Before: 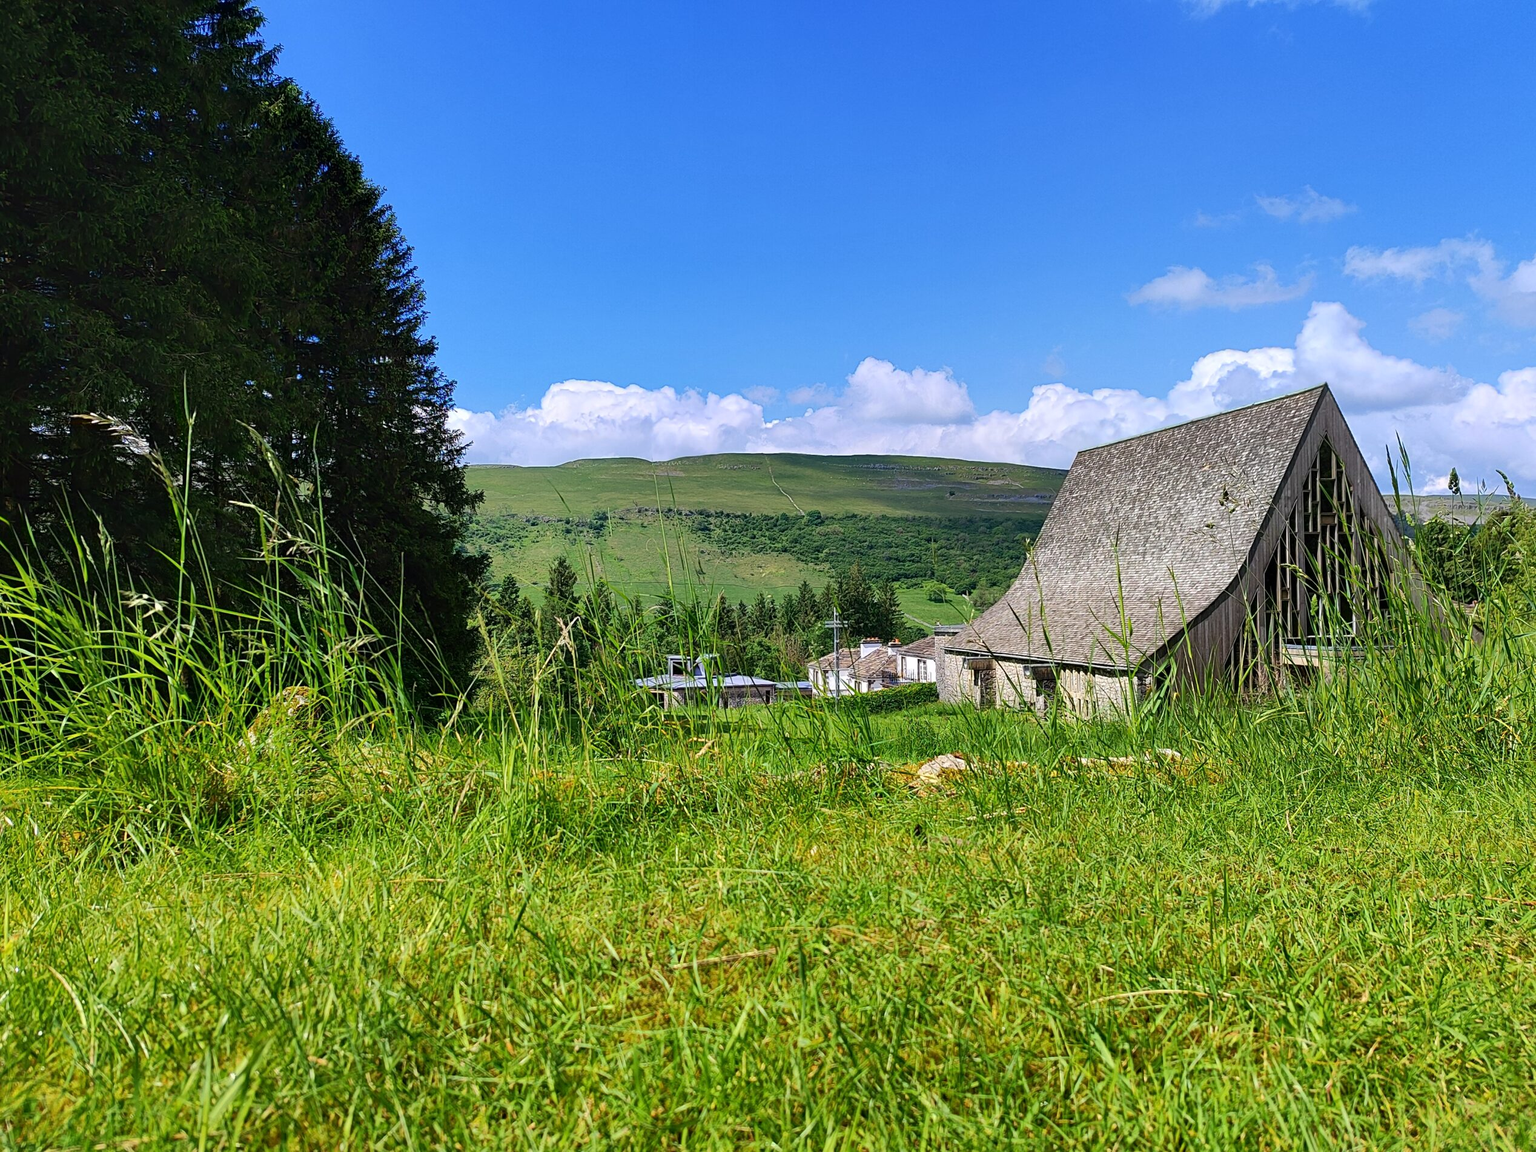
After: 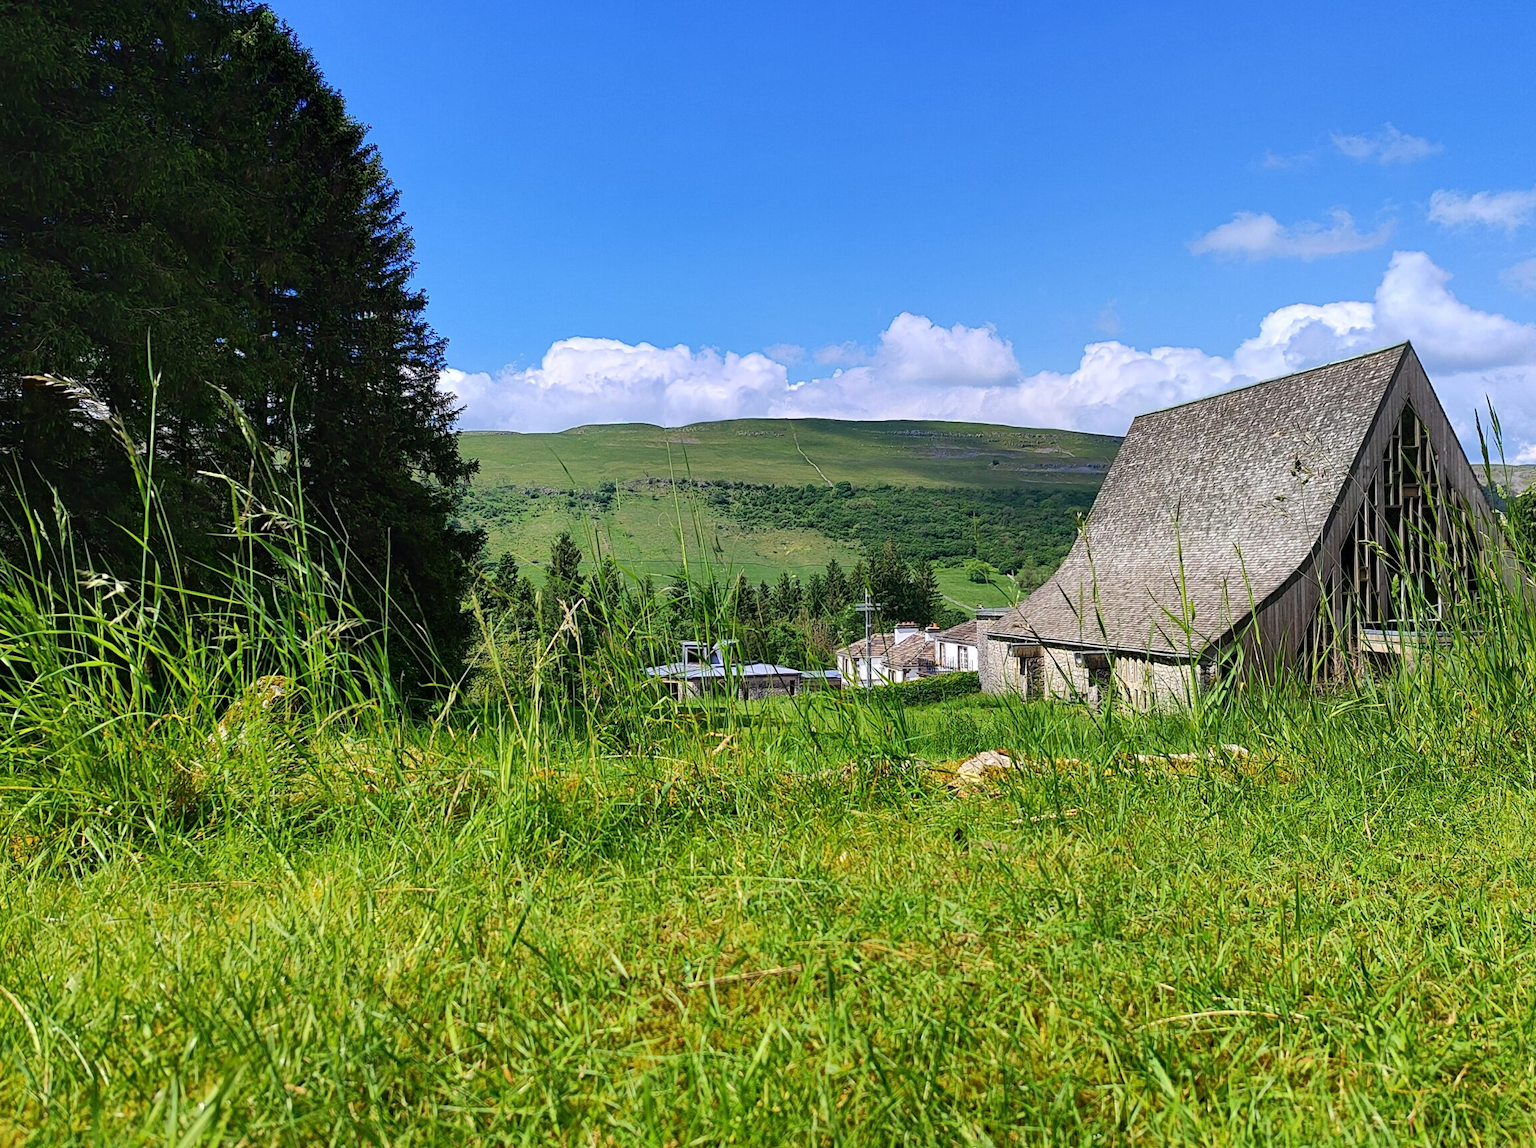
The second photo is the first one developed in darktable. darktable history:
crop: left 3.311%, top 6.489%, right 6.102%, bottom 3.229%
